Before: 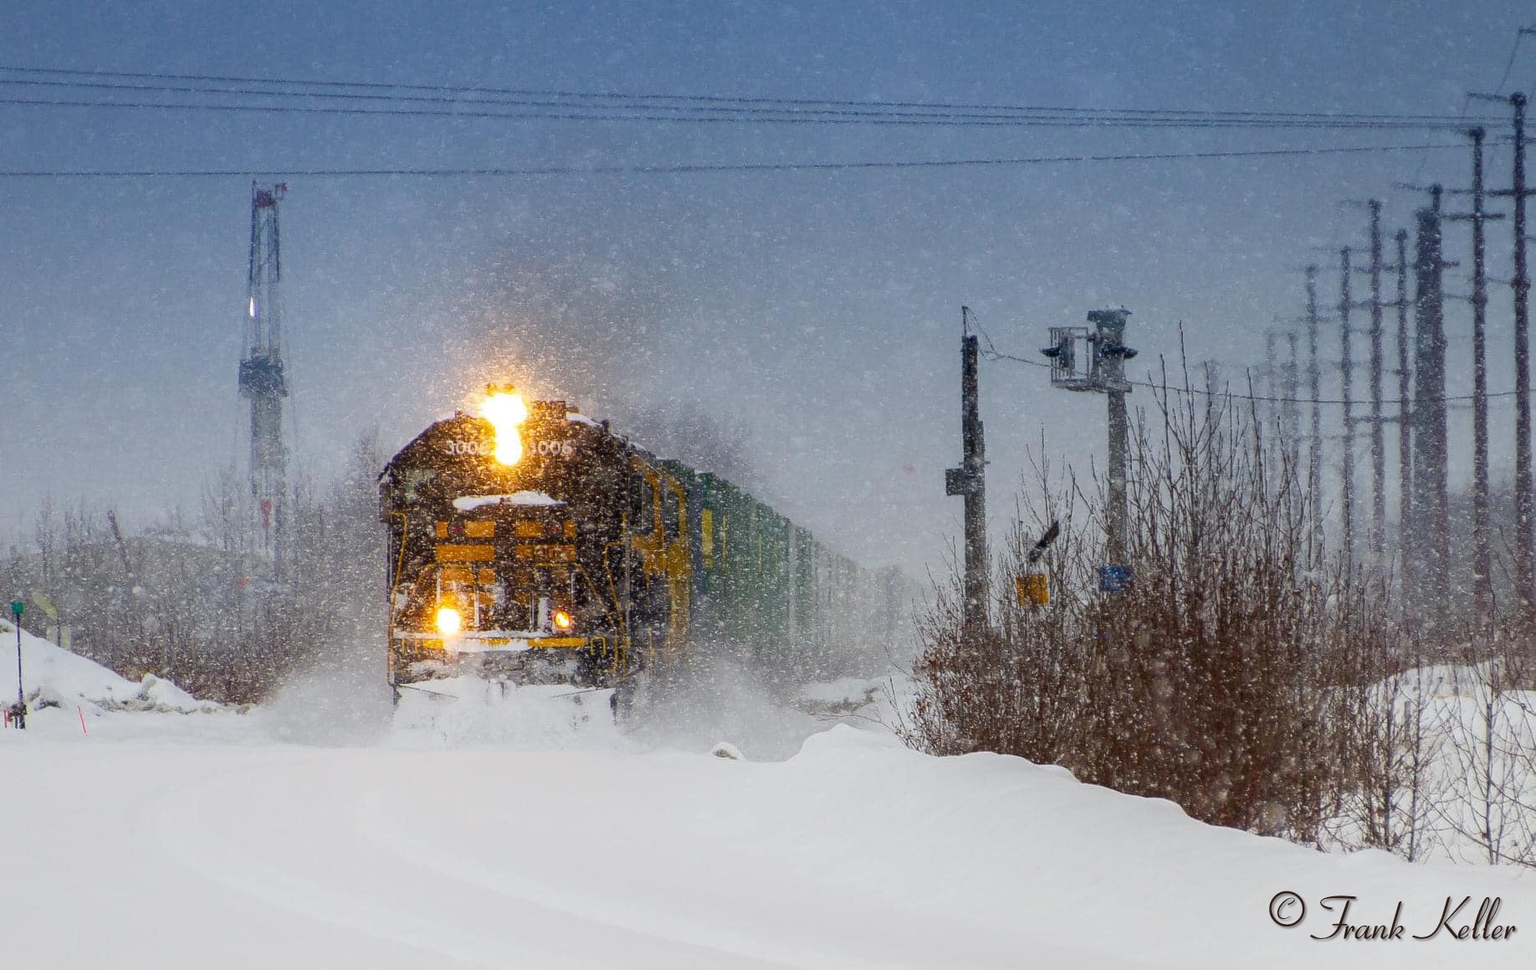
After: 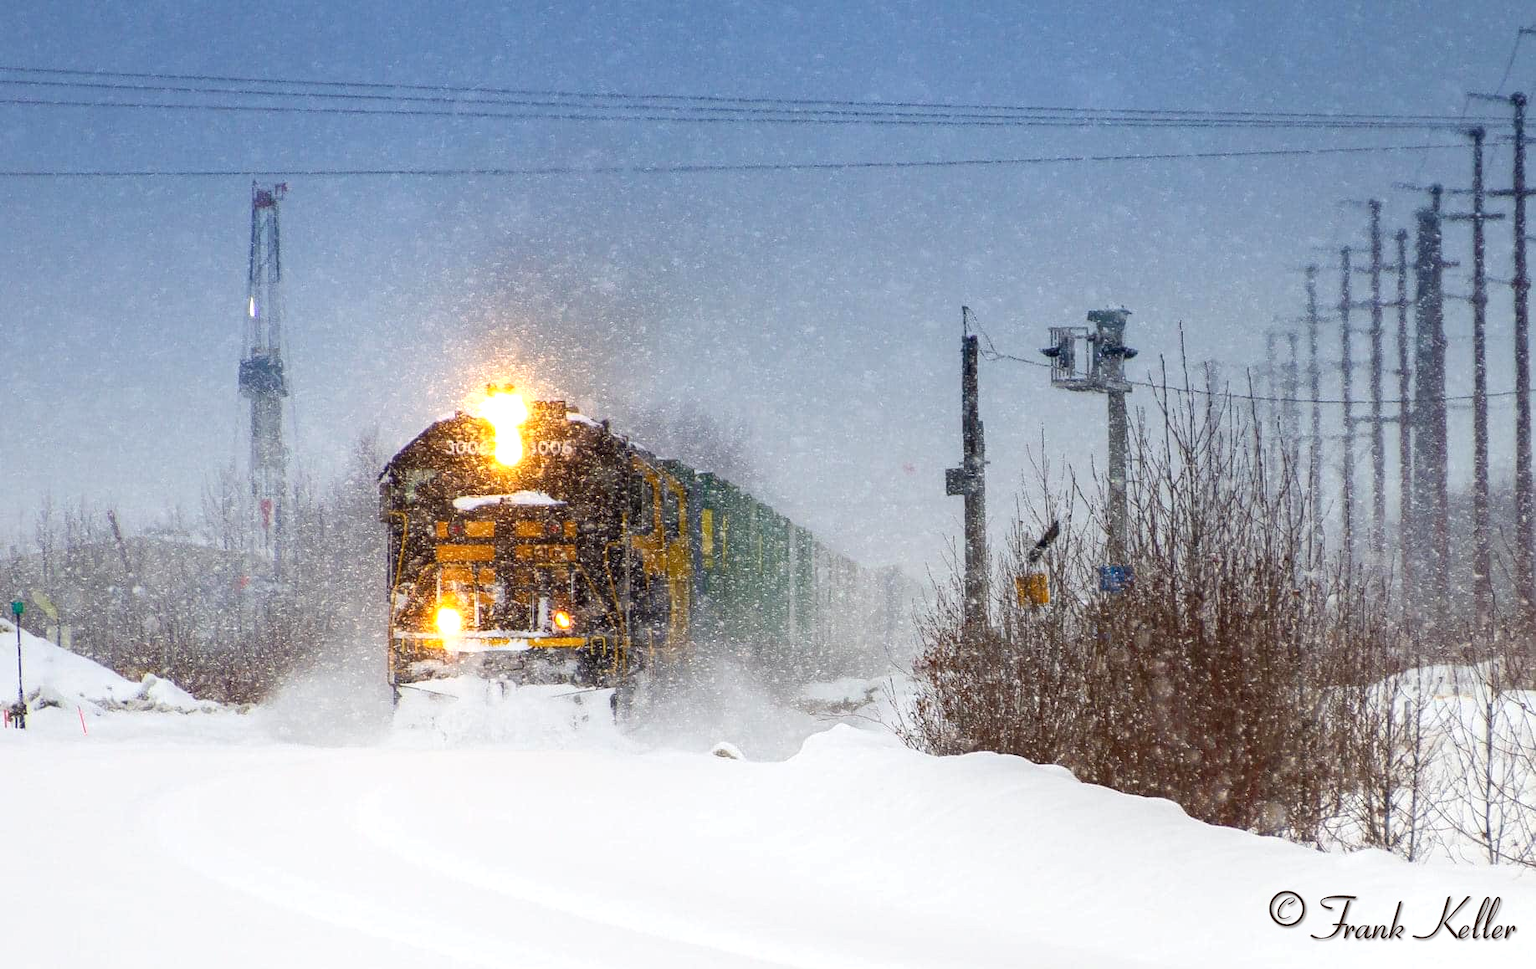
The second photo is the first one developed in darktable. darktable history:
exposure: exposure 0.555 EV, compensate exposure bias true, compensate highlight preservation false
